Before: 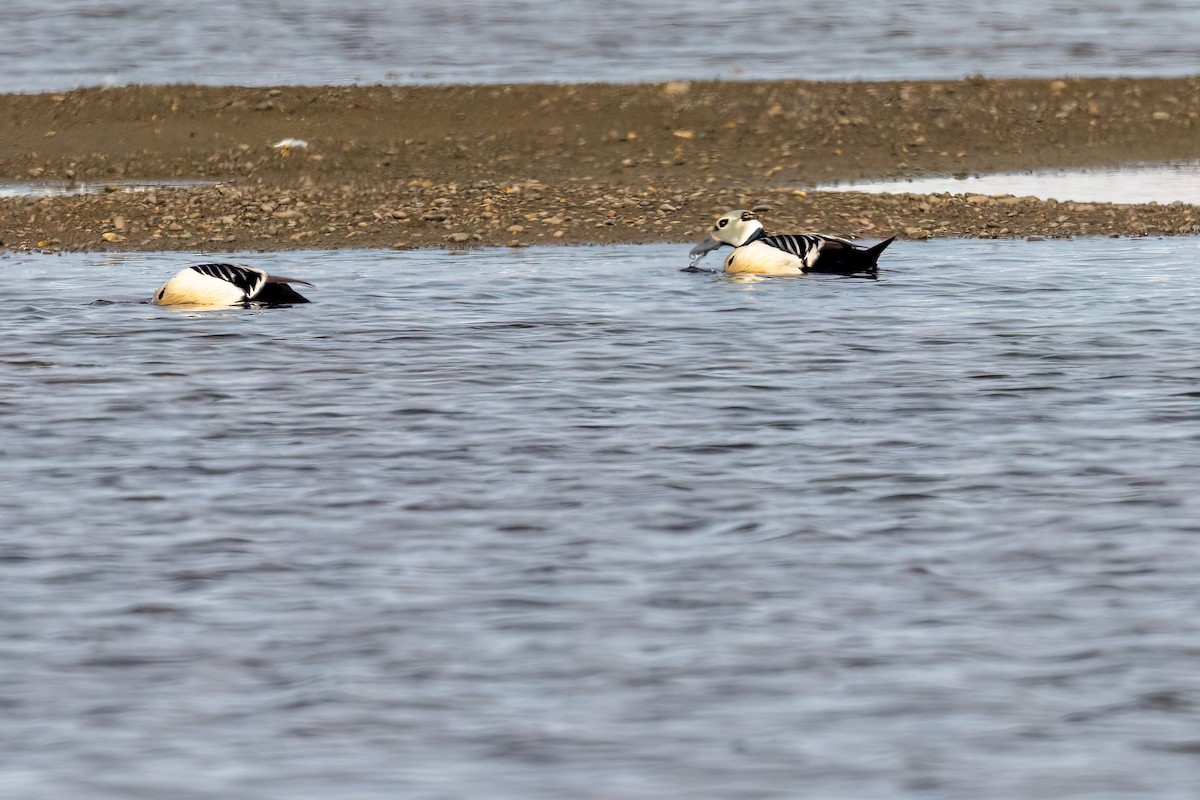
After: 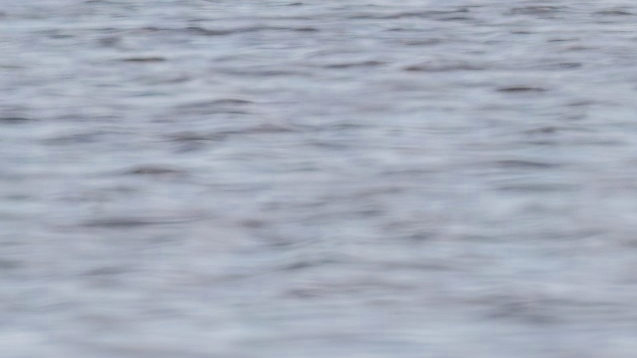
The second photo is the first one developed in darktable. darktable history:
filmic rgb: middle gray luminance 3.71%, black relative exposure -5.9 EV, white relative exposure 6.35 EV, threshold 5.97 EV, dynamic range scaling 21.86%, target black luminance 0%, hardness 2.3, latitude 46.02%, contrast 0.787, highlights saturation mix 99.59%, shadows ↔ highlights balance 0.057%, enable highlight reconstruction true
local contrast: detail 130%
crop and rotate: top 54.995%, right 46.891%, bottom 0.14%
exposure: exposure 0.187 EV, compensate highlight preservation false
tone equalizer: -8 EV -1.11 EV, -7 EV -1.04 EV, -6 EV -0.881 EV, -5 EV -0.559 EV, -3 EV 0.555 EV, -2 EV 0.883 EV, -1 EV 1.01 EV, +0 EV 1.08 EV
